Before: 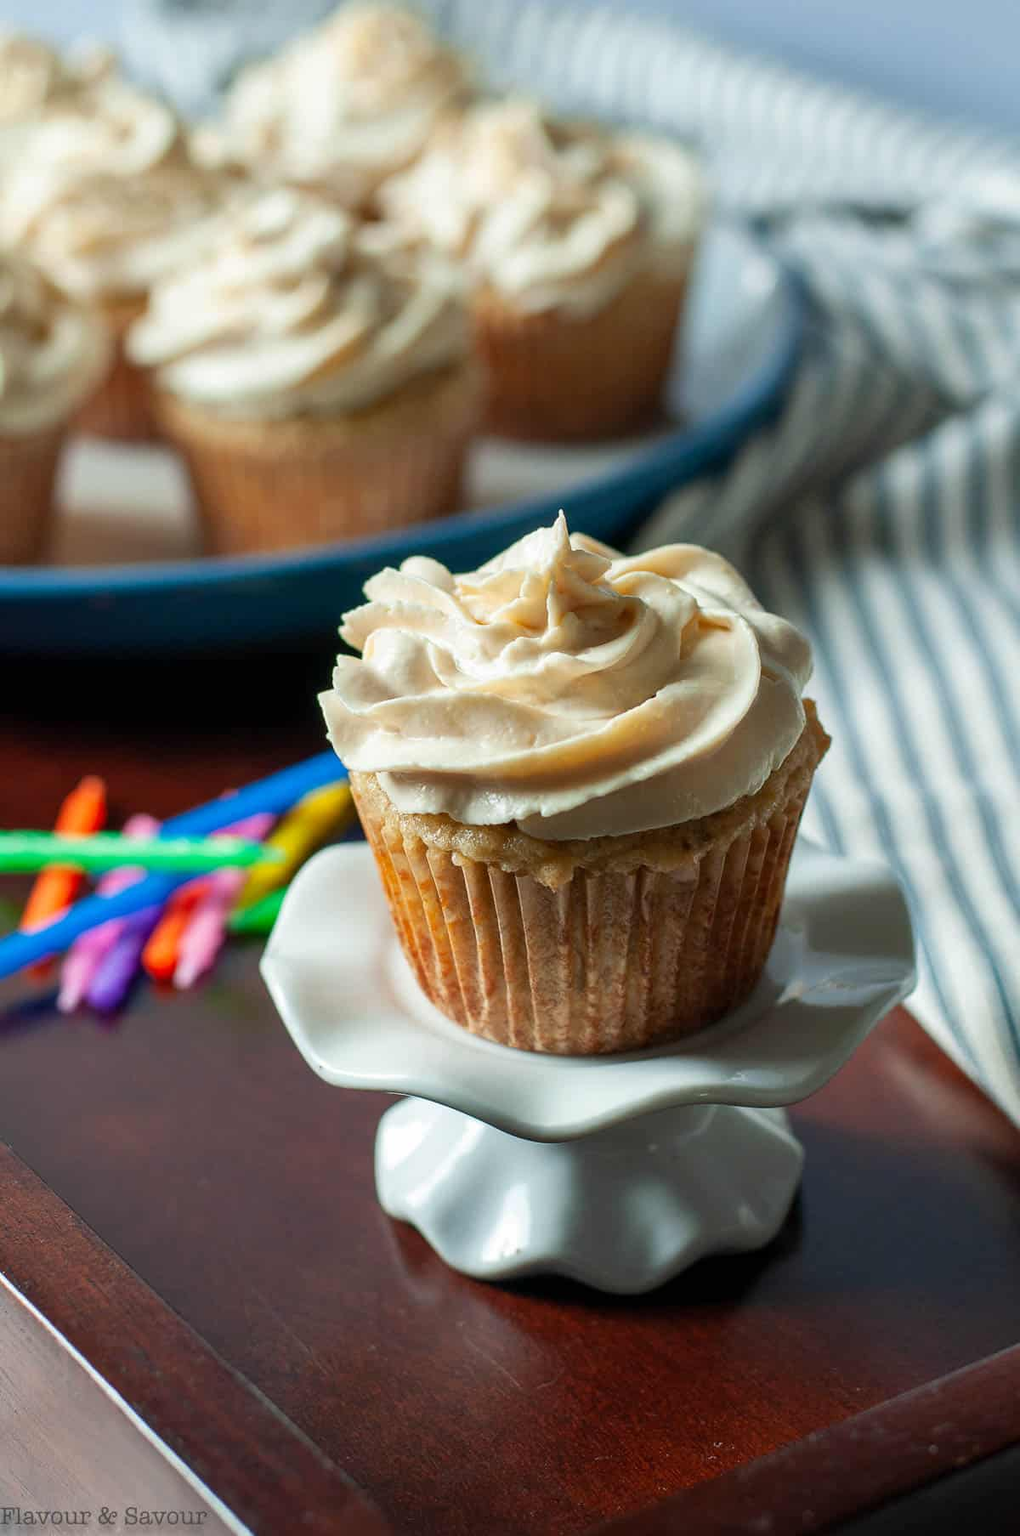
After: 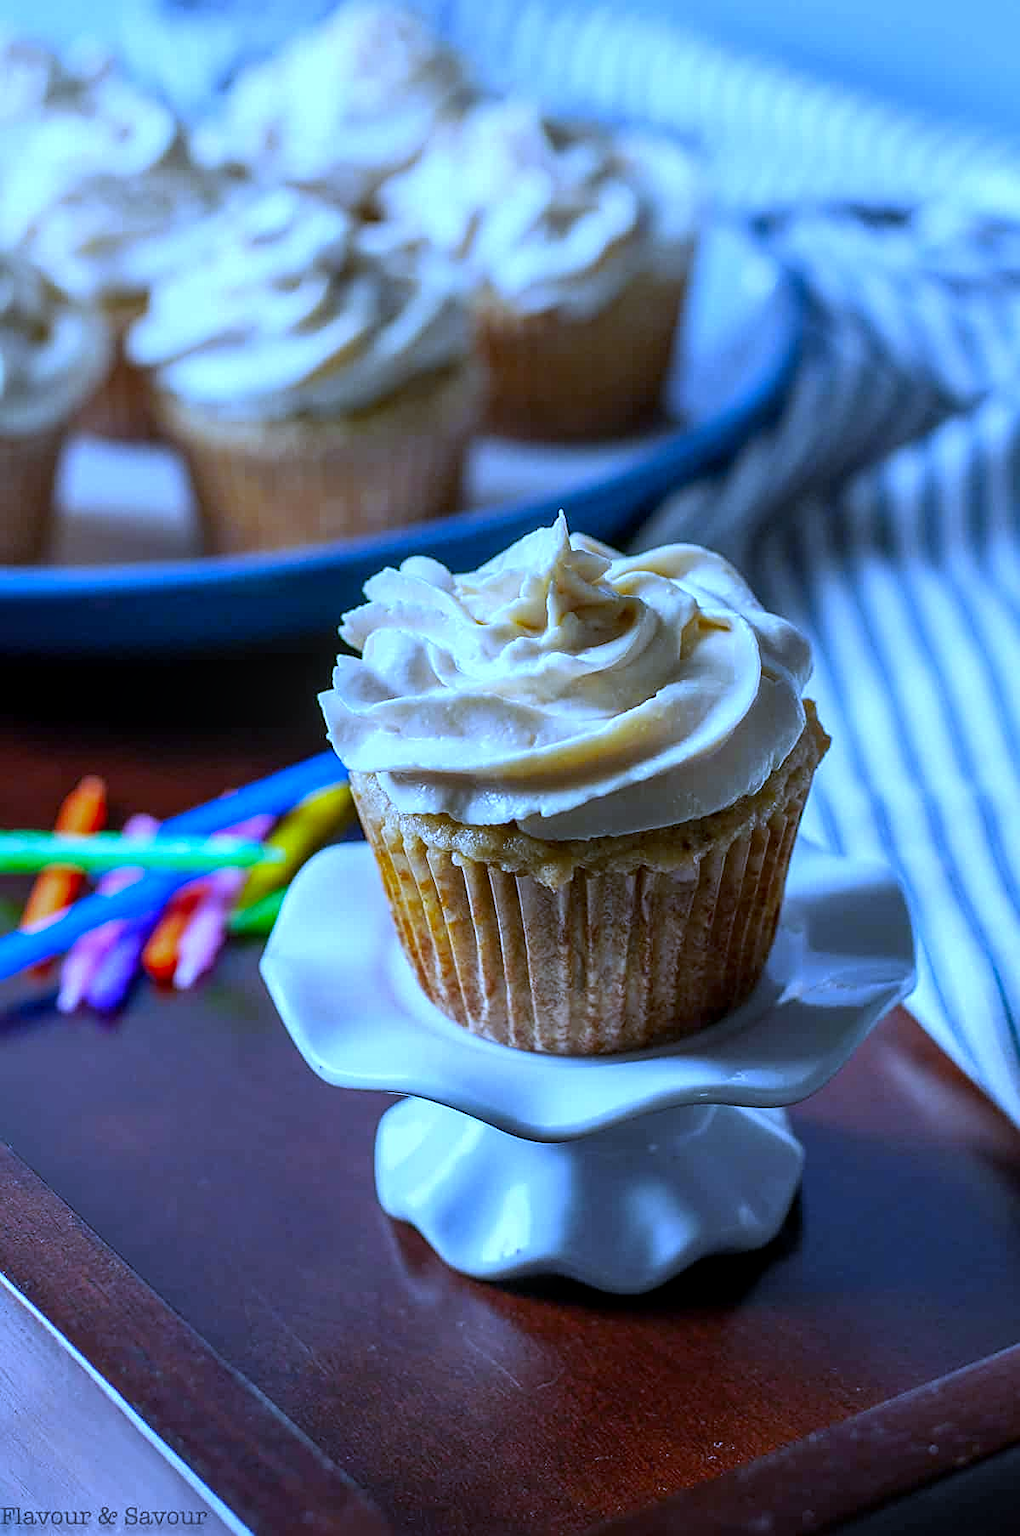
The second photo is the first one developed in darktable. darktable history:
white balance: red 0.766, blue 1.537
sharpen: on, module defaults
contrast brightness saturation: saturation 0.13
local contrast: on, module defaults
